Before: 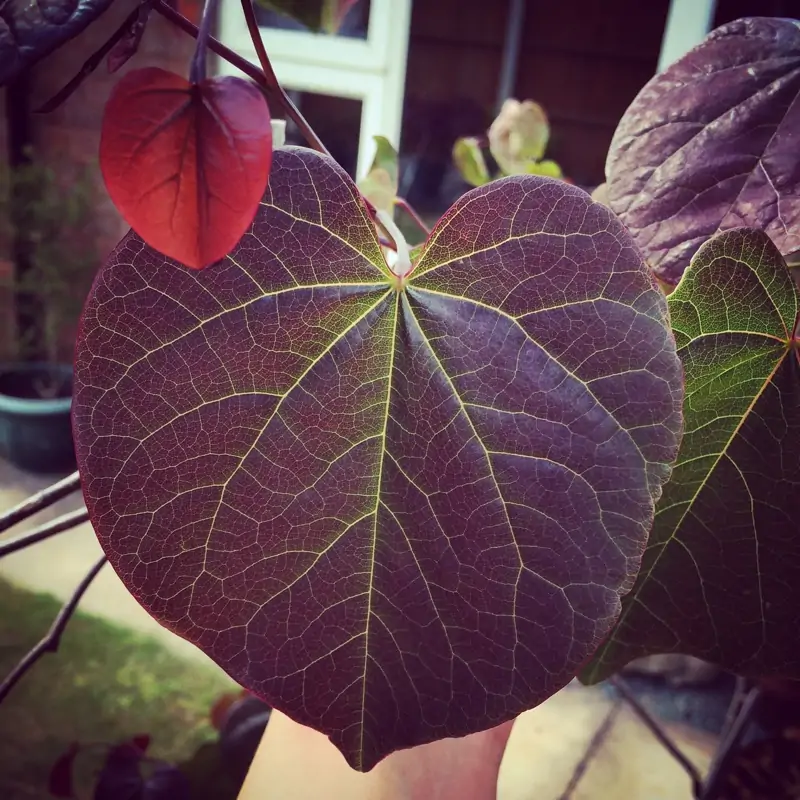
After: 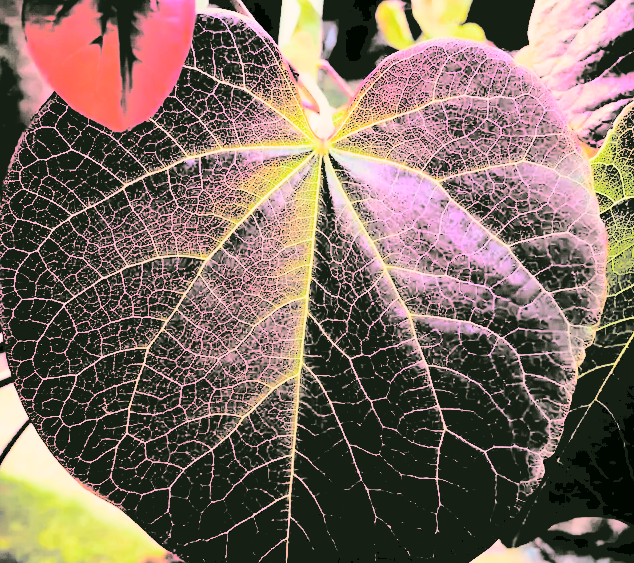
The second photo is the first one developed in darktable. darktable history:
filmic rgb: black relative exposure -3.32 EV, white relative exposure 3.46 EV, hardness 2.36, contrast 1.103, add noise in highlights 0.001, preserve chrominance luminance Y, color science v3 (2019), use custom middle-gray values true, contrast in highlights soft
tone curve: curves: ch0 [(0, 0) (0.131, 0.135) (0.288, 0.372) (0.451, 0.608) (0.612, 0.739) (0.736, 0.832) (1, 1)]; ch1 [(0, 0) (0.392, 0.398) (0.487, 0.471) (0.496, 0.493) (0.519, 0.531) (0.557, 0.591) (0.581, 0.639) (0.622, 0.711) (1, 1)]; ch2 [(0, 0) (0.388, 0.344) (0.438, 0.425) (0.476, 0.482) (0.502, 0.508) (0.524, 0.531) (0.538, 0.58) (0.58, 0.621) (0.613, 0.679) (0.655, 0.738) (1, 1)], color space Lab, independent channels, preserve colors none
color correction: highlights a* 4.45, highlights b* 4.93, shadows a* -7.39, shadows b* 4.75
tone equalizer: -8 EV -0.735 EV, -7 EV -0.714 EV, -6 EV -0.626 EV, -5 EV -0.38 EV, -3 EV 0.372 EV, -2 EV 0.6 EV, -1 EV 0.678 EV, +0 EV 0.73 EV, edges refinement/feathering 500, mask exposure compensation -1.57 EV, preserve details no
crop: left 9.702%, top 17.195%, right 10.97%, bottom 12.317%
color balance rgb: global offset › luminance -0.844%, perceptual saturation grading › global saturation 31.145%
contrast brightness saturation: brightness 0.985
